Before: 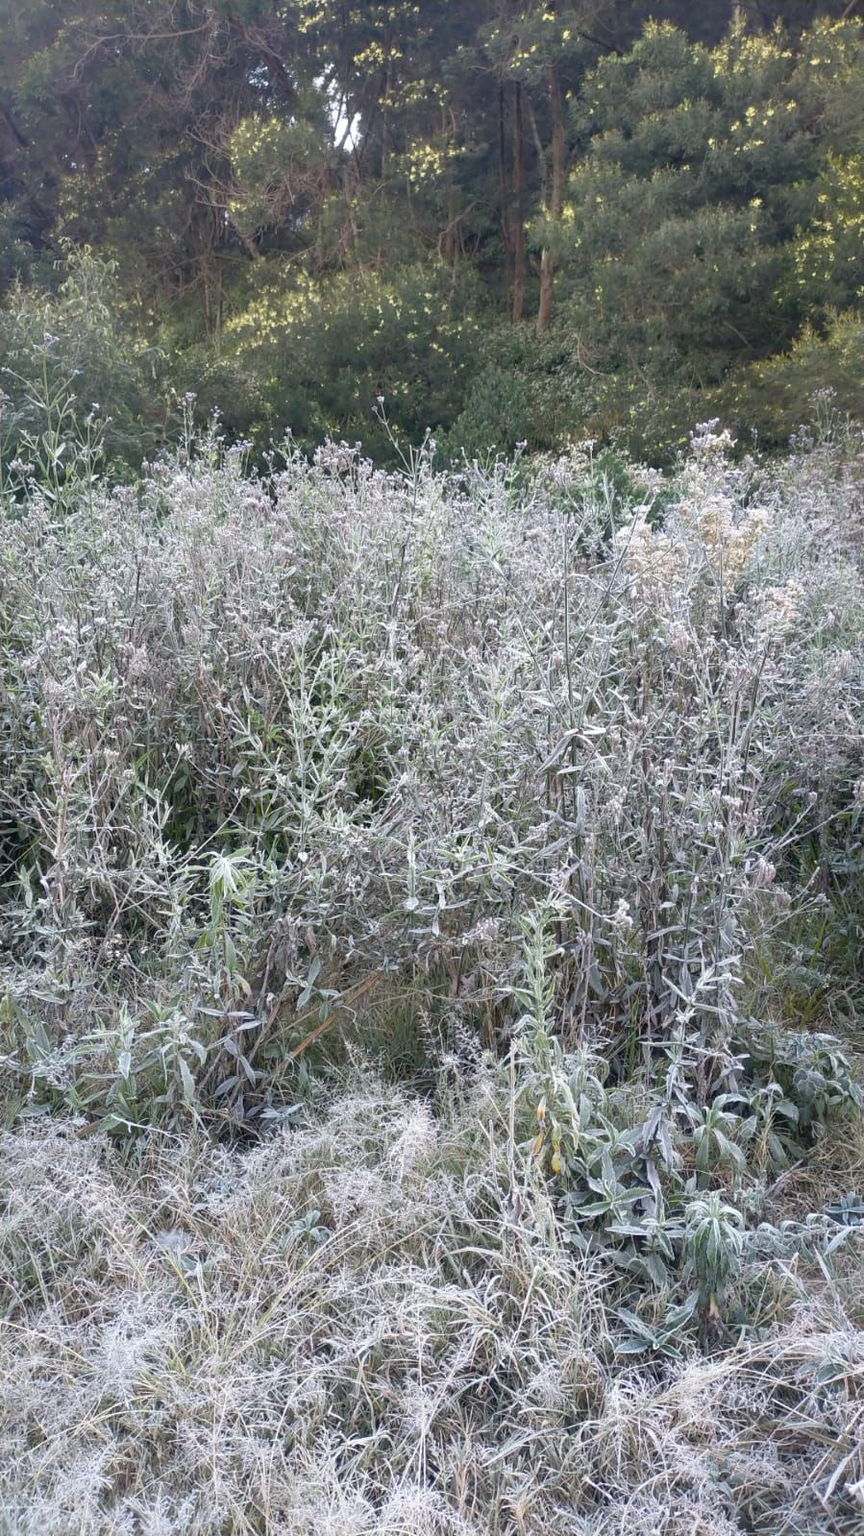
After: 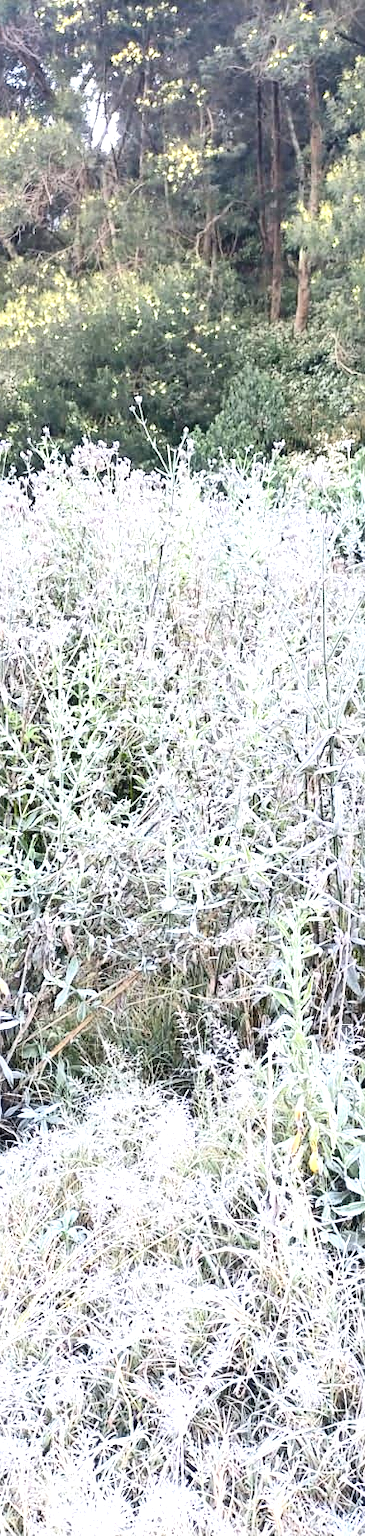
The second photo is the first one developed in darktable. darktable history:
contrast brightness saturation: contrast 0.288
crop: left 28.141%, right 29.551%
sharpen: amount 0.216
exposure: black level correction 0, exposure 1.291 EV, compensate highlight preservation false
